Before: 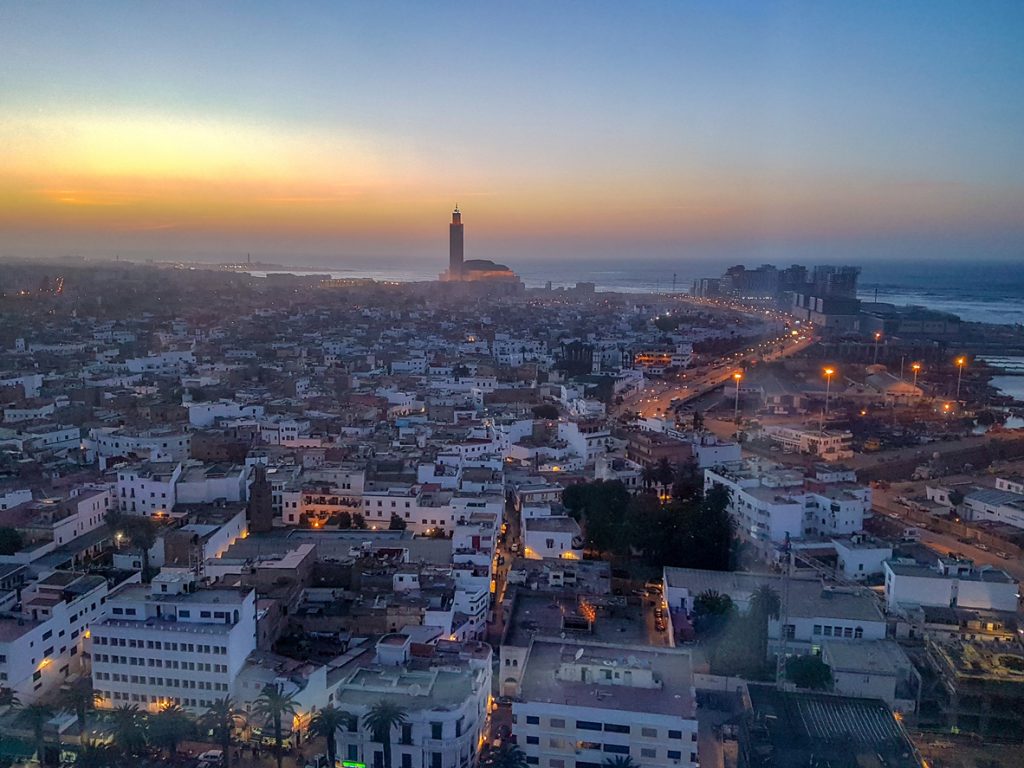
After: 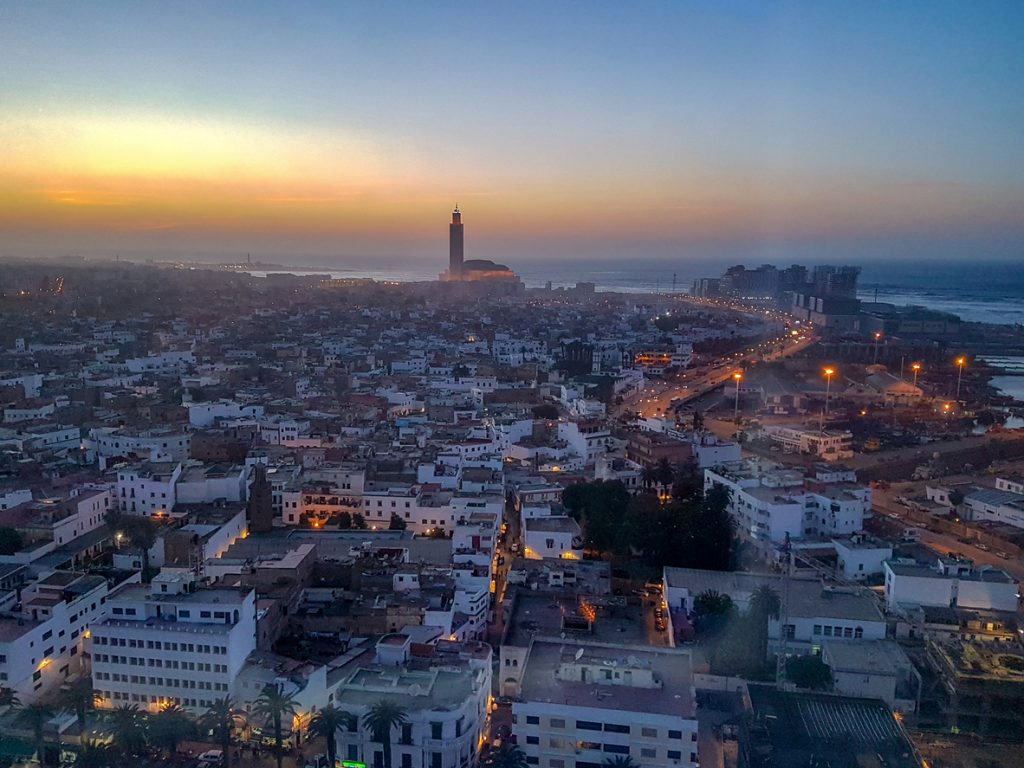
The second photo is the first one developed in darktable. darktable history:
contrast brightness saturation: contrast 0.03, brightness -0.04
white balance: red 1, blue 1
